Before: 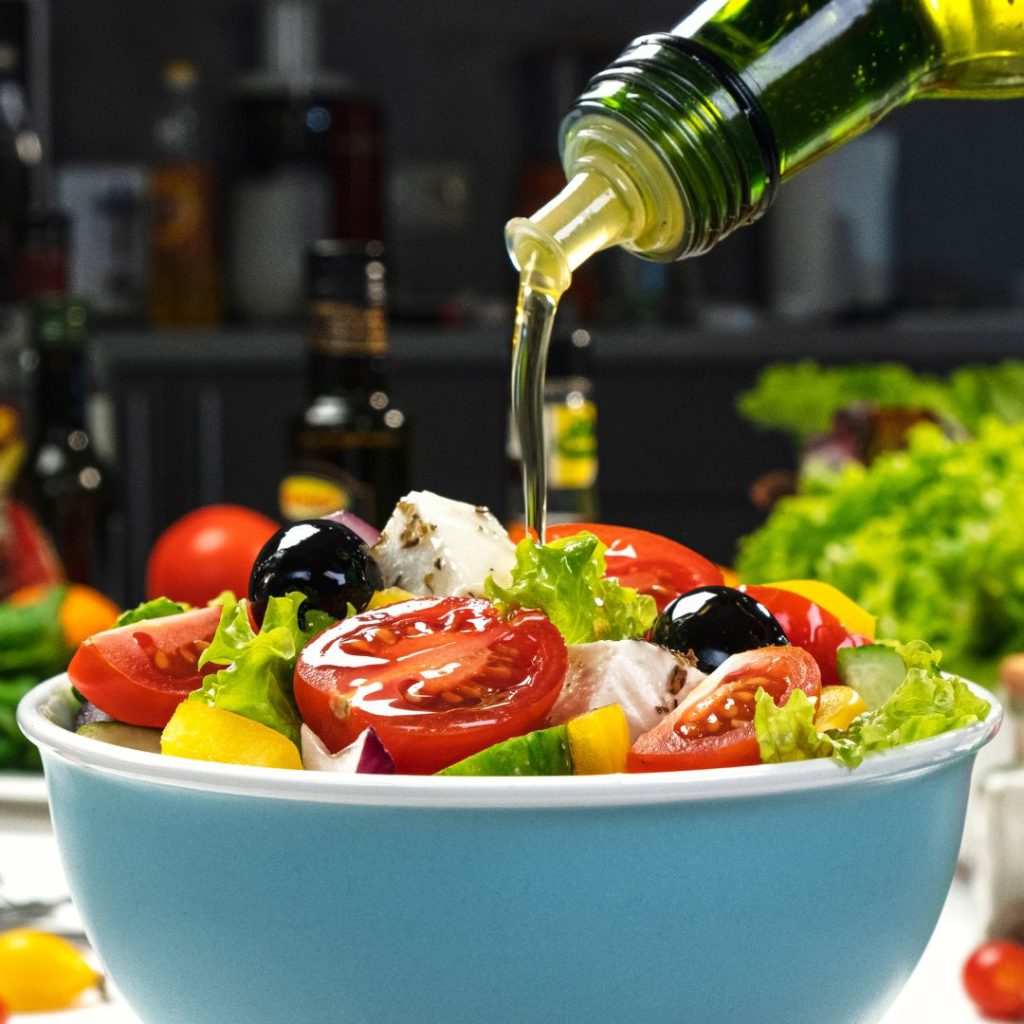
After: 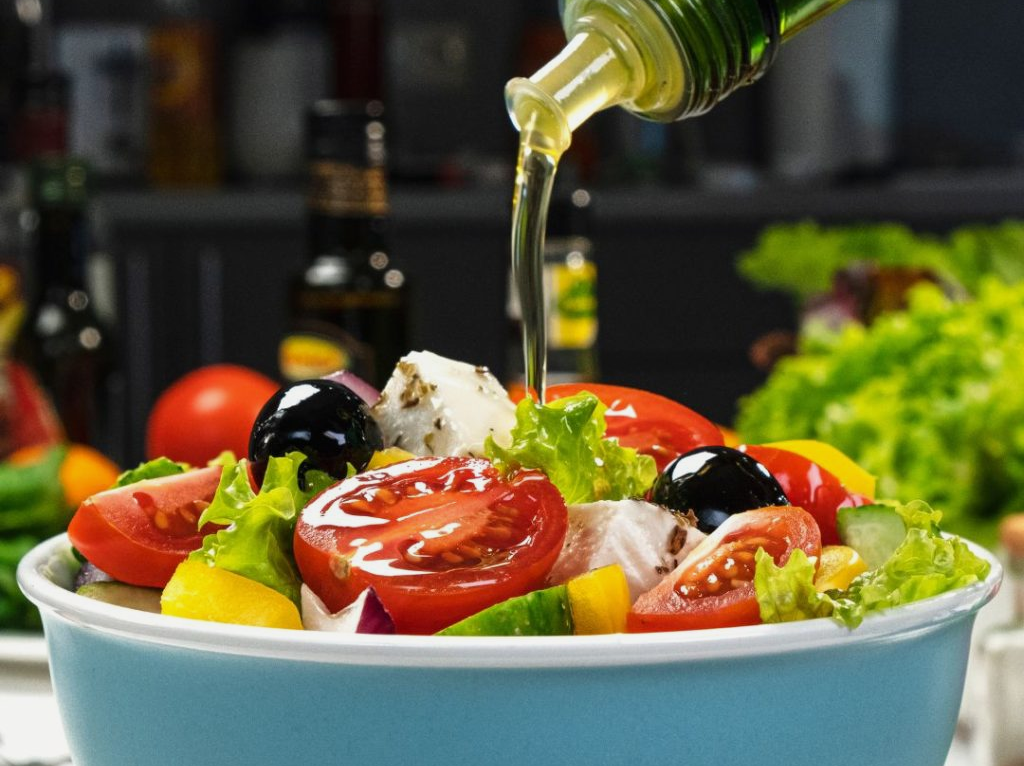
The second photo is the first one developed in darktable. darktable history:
exposure: exposure -0.154 EV, compensate highlight preservation false
crop: top 13.767%, bottom 11.424%
